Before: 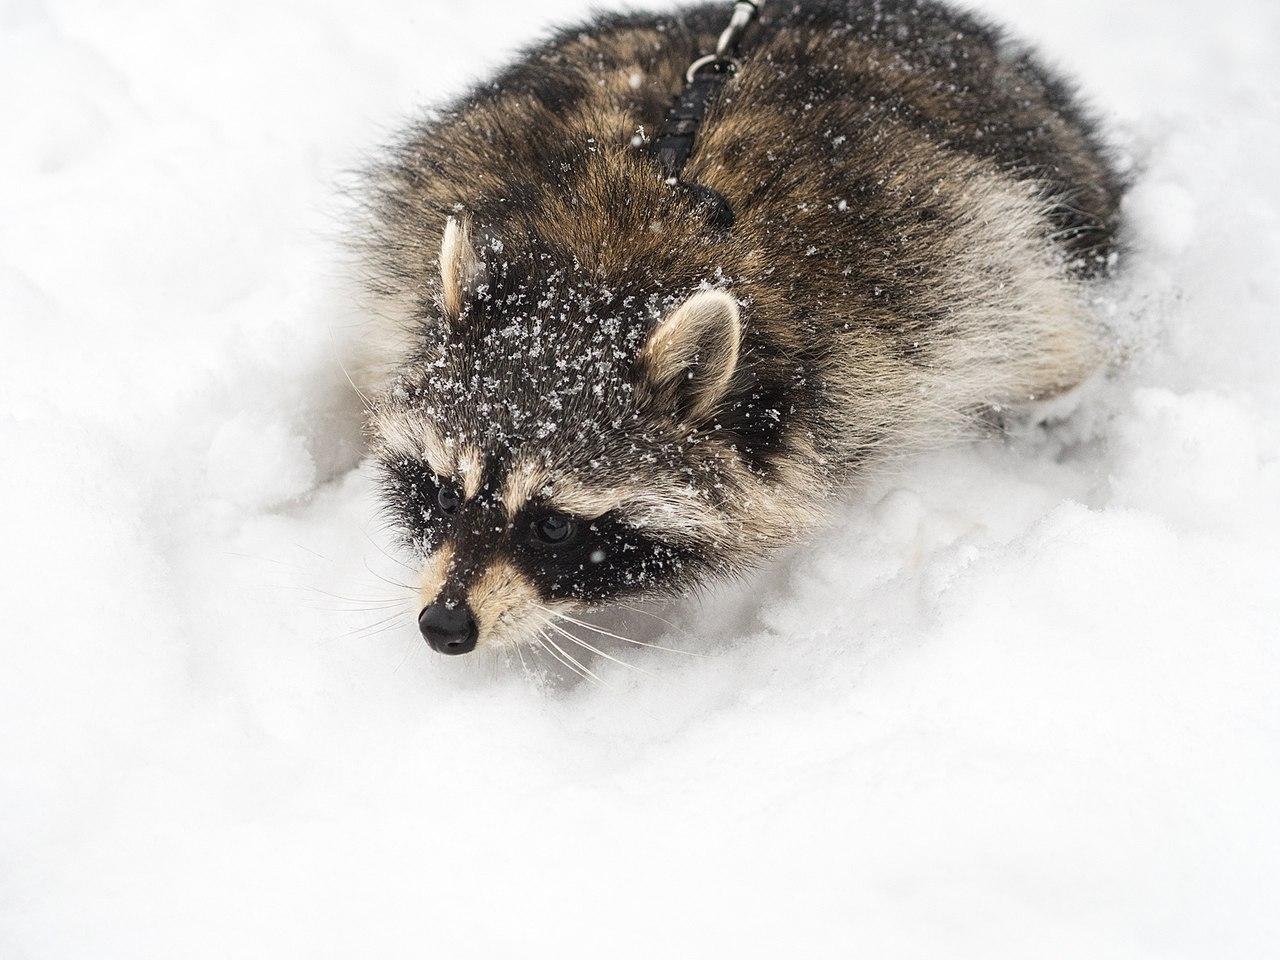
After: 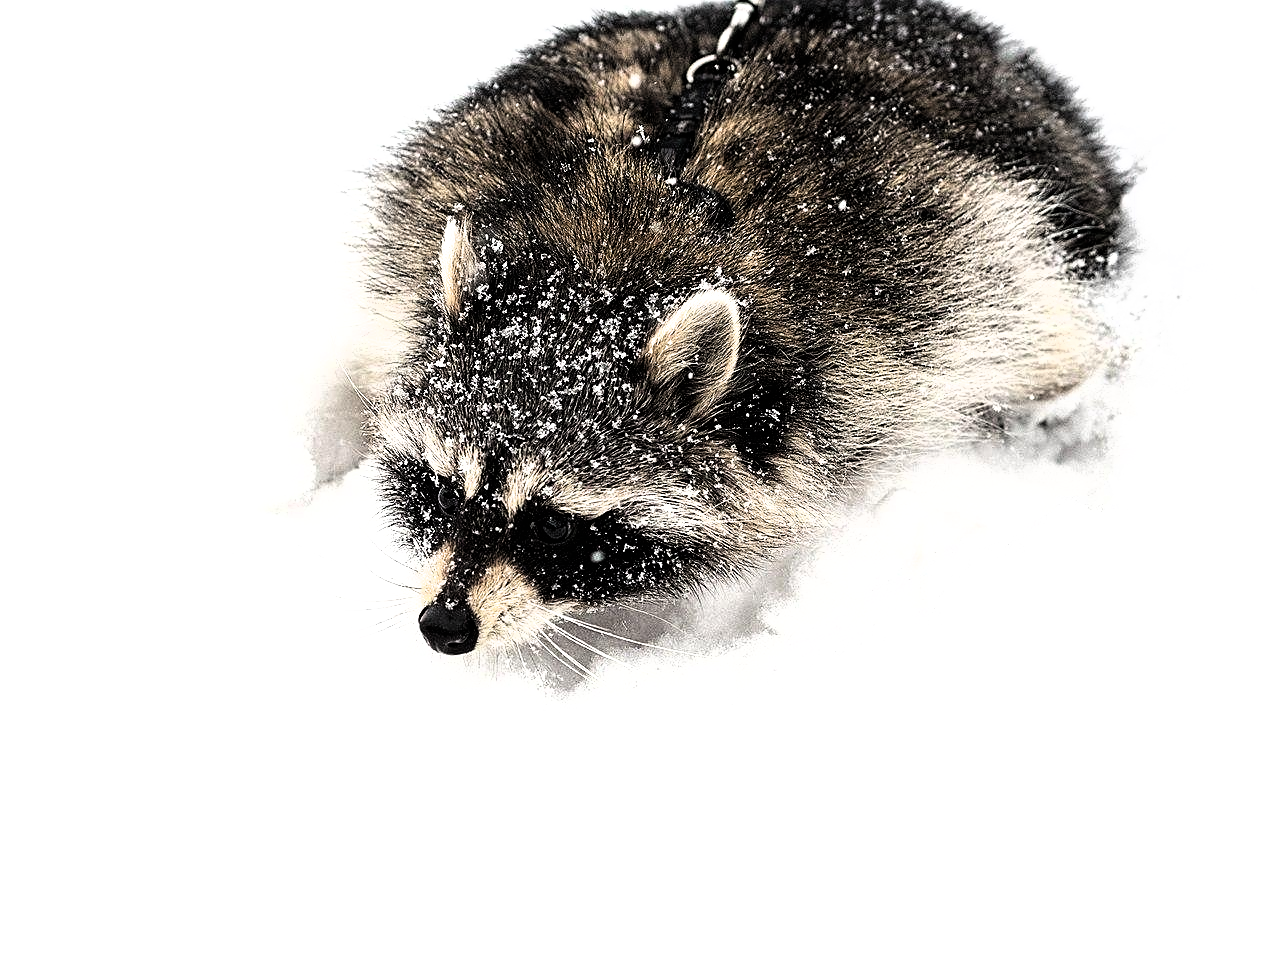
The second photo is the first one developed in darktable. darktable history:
filmic rgb: black relative exposure -8.2 EV, white relative exposure 2.2 EV, threshold 3 EV, hardness 7.11, latitude 85.74%, contrast 1.696, highlights saturation mix -4%, shadows ↔ highlights balance -2.69%, color science v5 (2021), contrast in shadows safe, contrast in highlights safe, enable highlight reconstruction true
sharpen: on, module defaults
